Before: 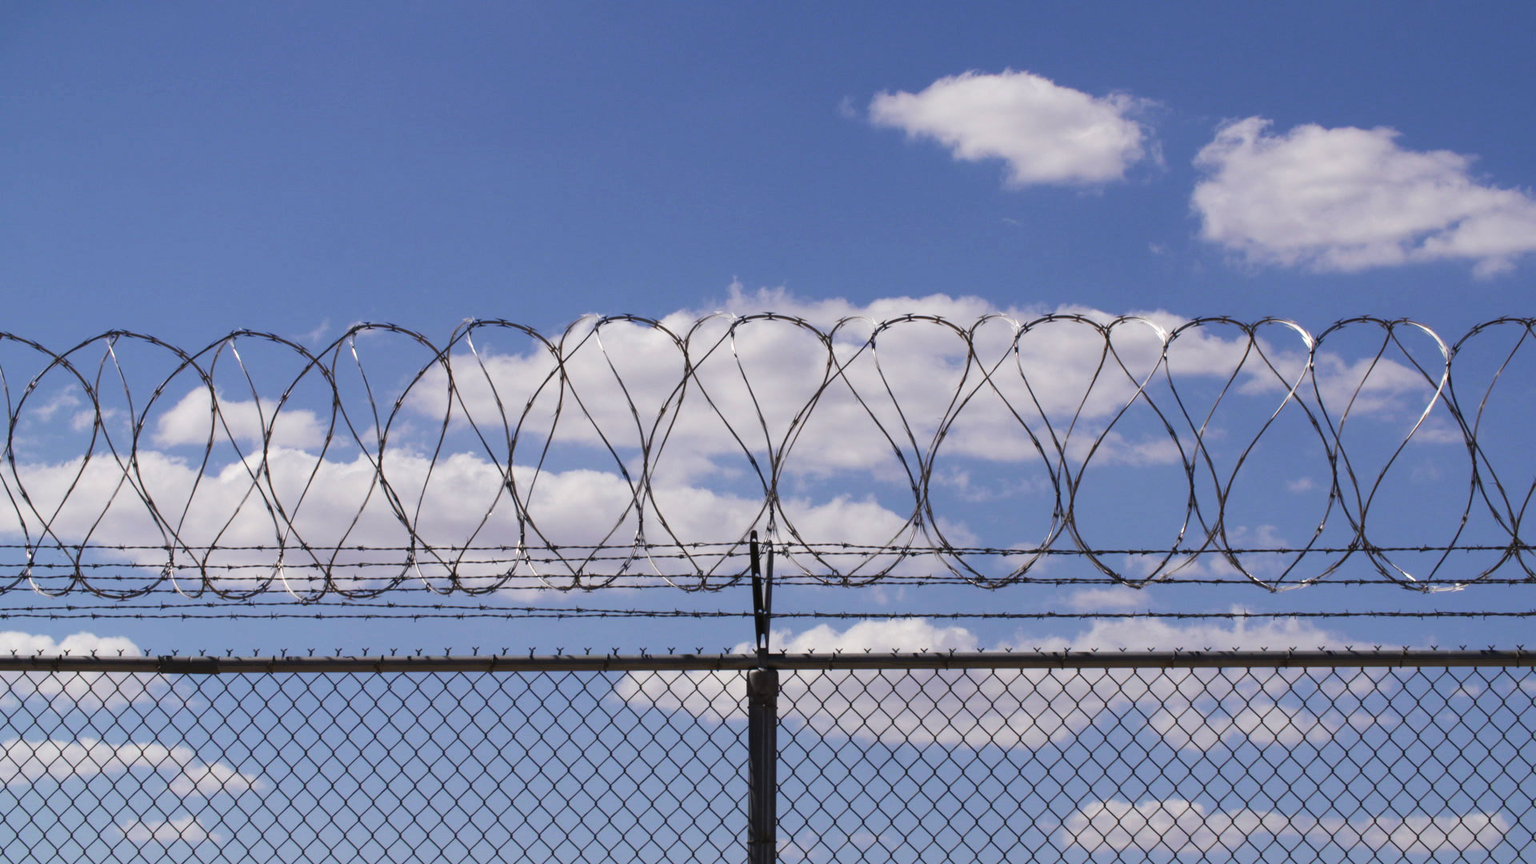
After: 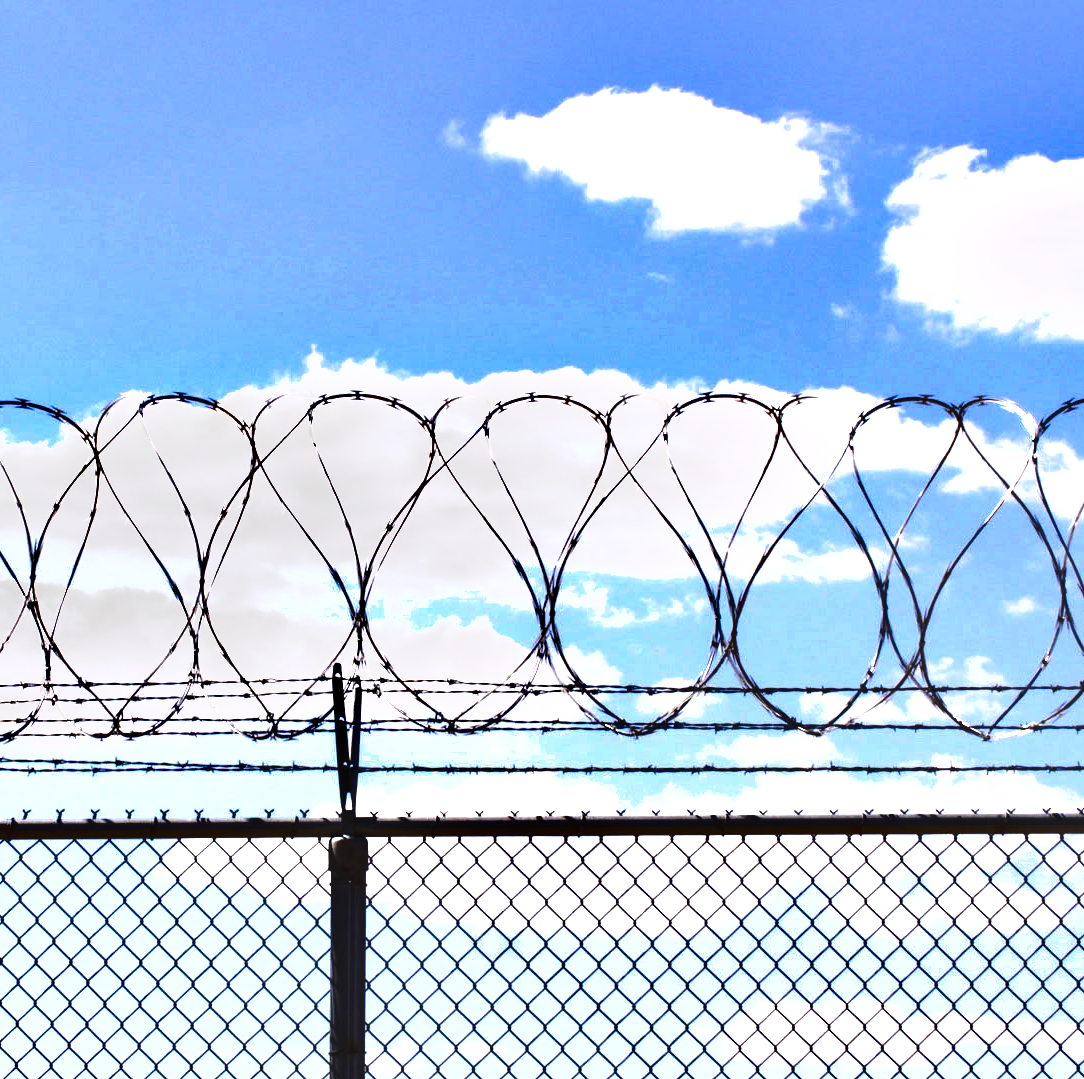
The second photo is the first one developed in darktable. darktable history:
exposure: black level correction 0, exposure 1.921 EV, compensate highlight preservation false
crop: left 31.514%, top 0.006%, right 12.006%
shadows and highlights: low approximation 0.01, soften with gaussian
